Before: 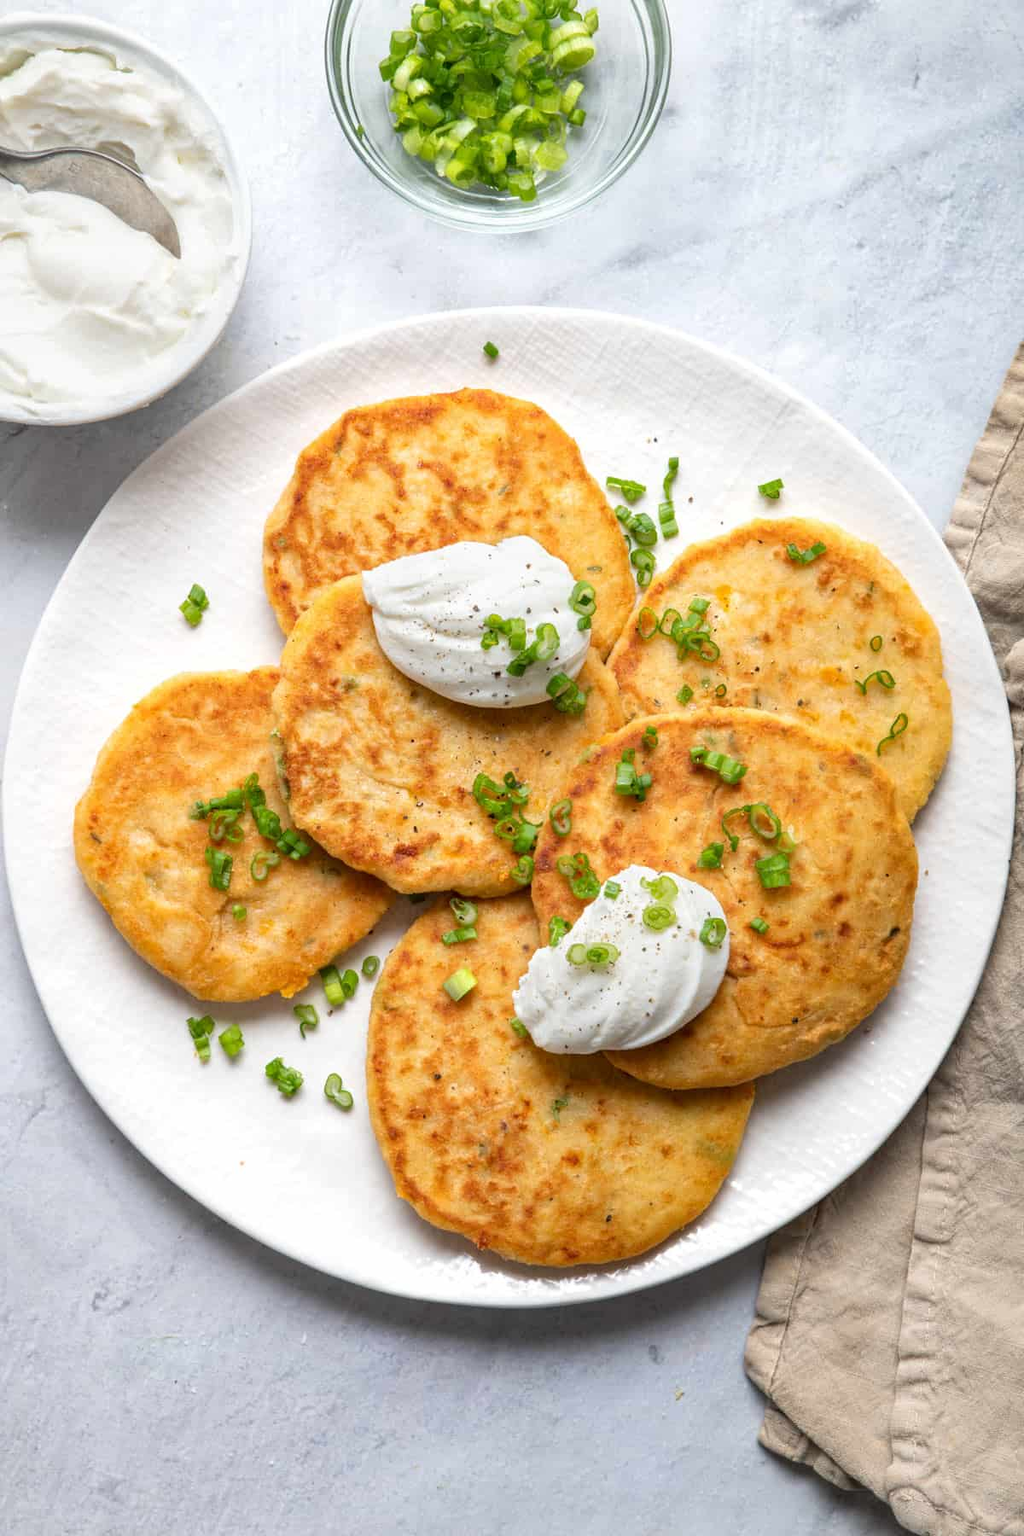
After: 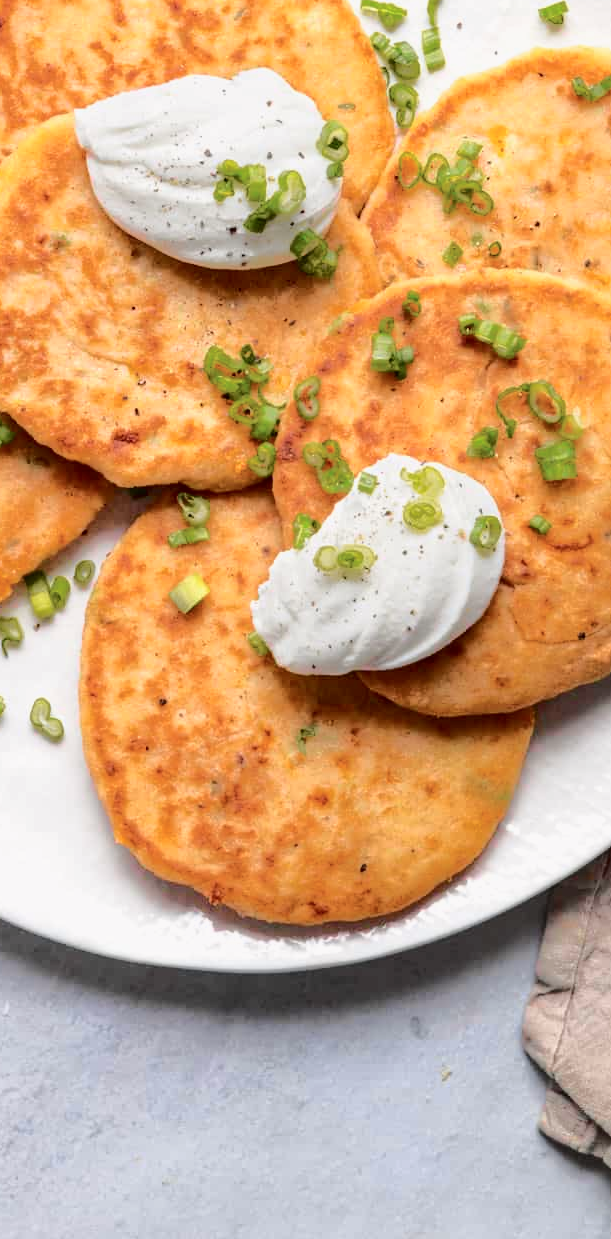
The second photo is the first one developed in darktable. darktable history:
tone curve: curves: ch0 [(0, 0) (0.104, 0.061) (0.239, 0.201) (0.327, 0.317) (0.401, 0.443) (0.489, 0.566) (0.65, 0.68) (0.832, 0.858) (1, 0.977)]; ch1 [(0, 0) (0.161, 0.092) (0.35, 0.33) (0.379, 0.401) (0.447, 0.476) (0.495, 0.499) (0.515, 0.518) (0.534, 0.557) (0.602, 0.625) (0.712, 0.706) (1, 1)]; ch2 [(0, 0) (0.359, 0.372) (0.437, 0.437) (0.502, 0.501) (0.55, 0.534) (0.592, 0.601) (0.647, 0.64) (1, 1)], color space Lab, independent channels, preserve colors none
crop and rotate: left 29.237%, top 31.152%, right 19.807%
